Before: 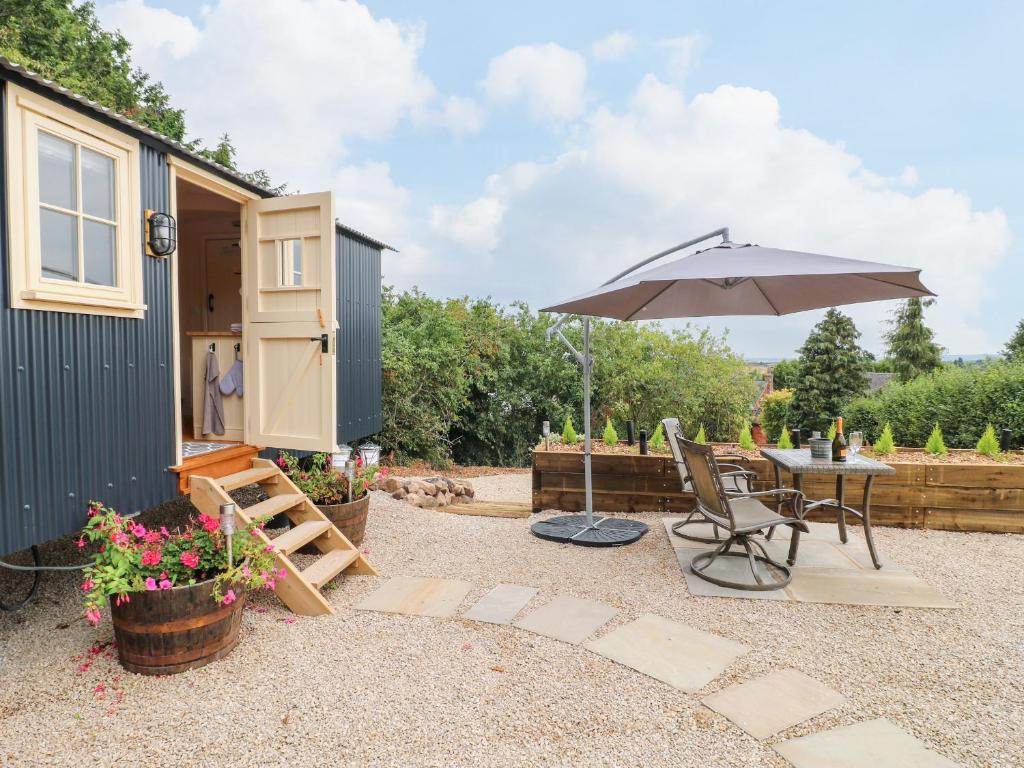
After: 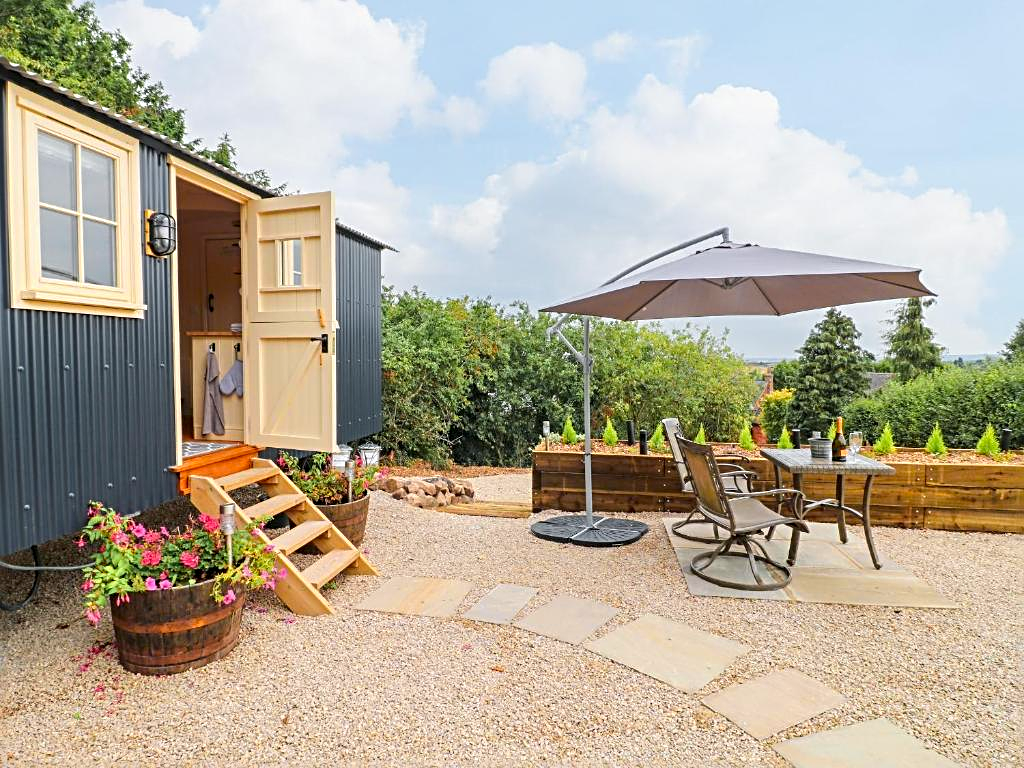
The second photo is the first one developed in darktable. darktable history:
color zones: curves: ch0 [(0.224, 0.526) (0.75, 0.5)]; ch1 [(0.055, 0.526) (0.224, 0.761) (0.377, 0.526) (0.75, 0.5)]
sharpen: radius 3.123
